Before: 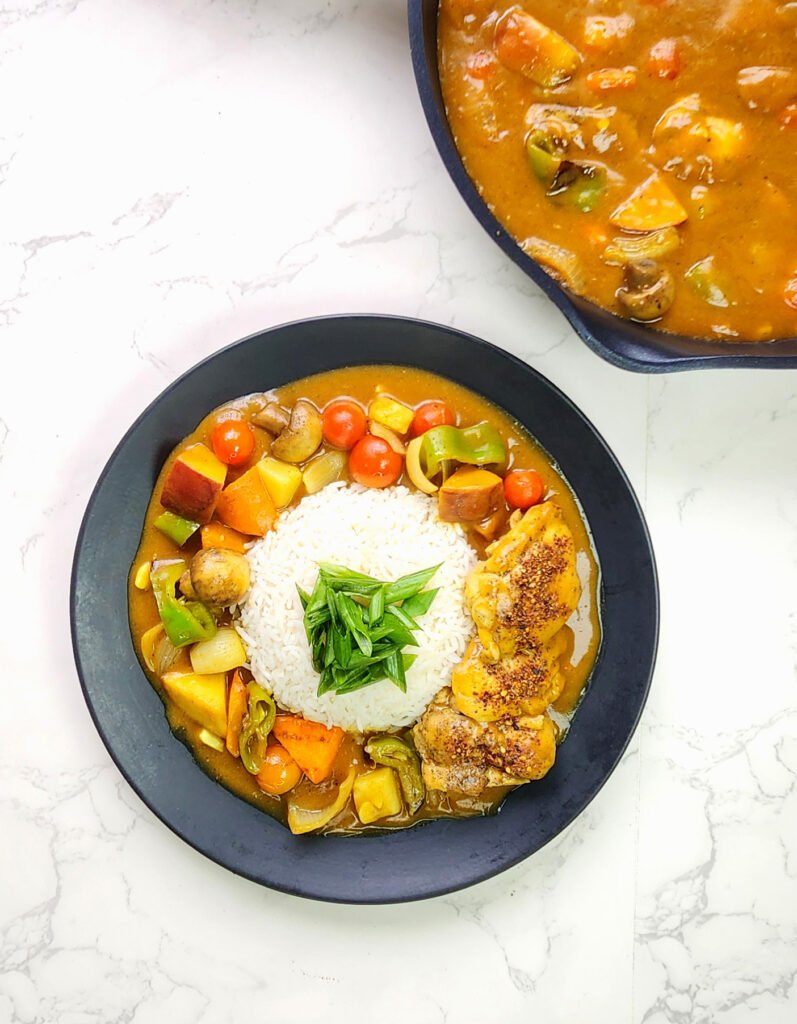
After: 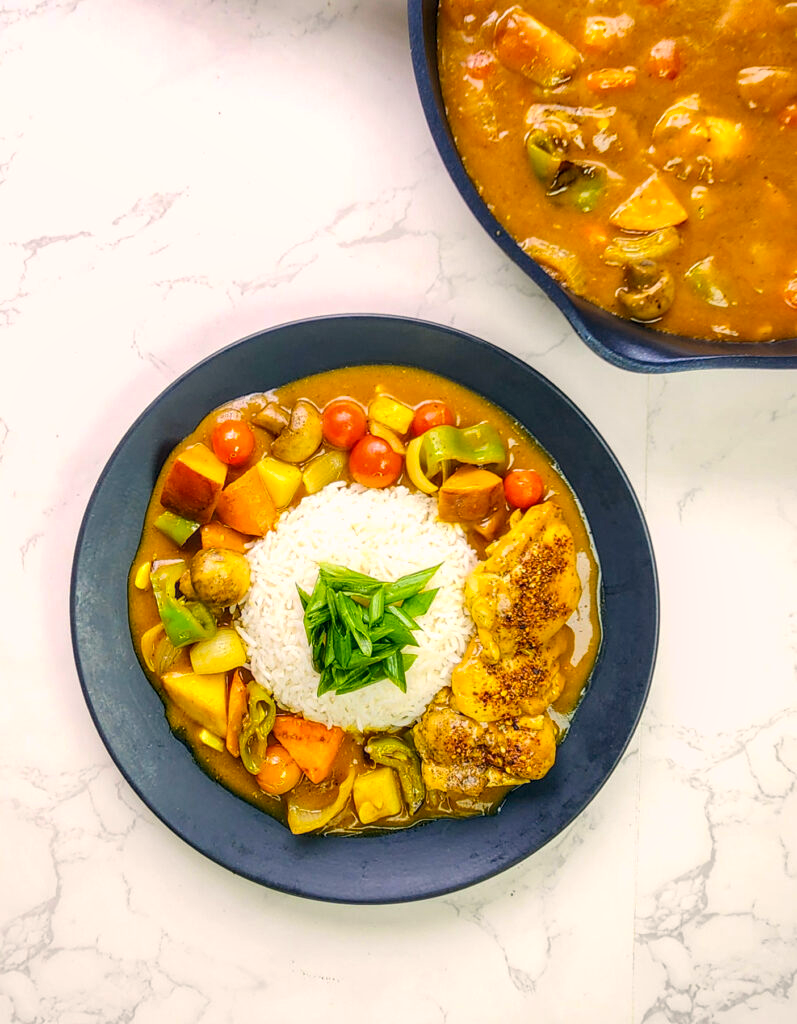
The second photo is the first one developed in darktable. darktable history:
local contrast: on, module defaults
color correction: highlights a* 5.38, highlights b* 5.3, shadows a* -4.26, shadows b* -5.11
color balance rgb: perceptual saturation grading › global saturation 20%, global vibrance 20%
